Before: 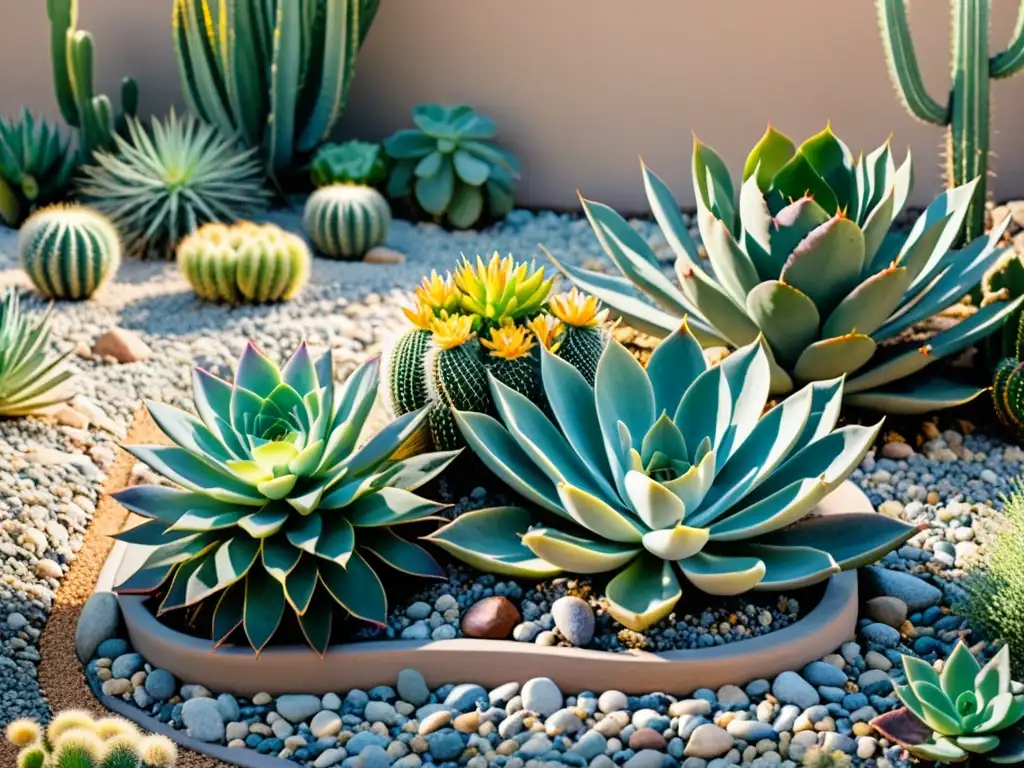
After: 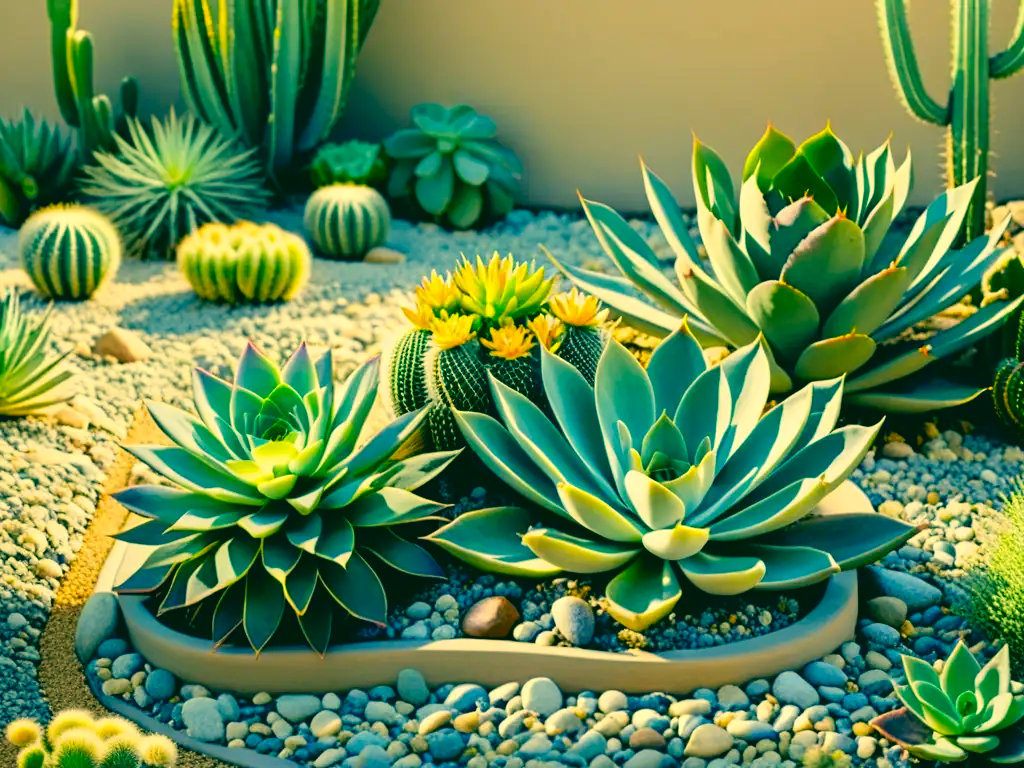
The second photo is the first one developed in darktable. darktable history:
levels: levels [0, 0.478, 1]
contrast brightness saturation: contrast 0.04, saturation 0.16
color correction: highlights a* 1.83, highlights b* 34.02, shadows a* -36.68, shadows b* -5.48
